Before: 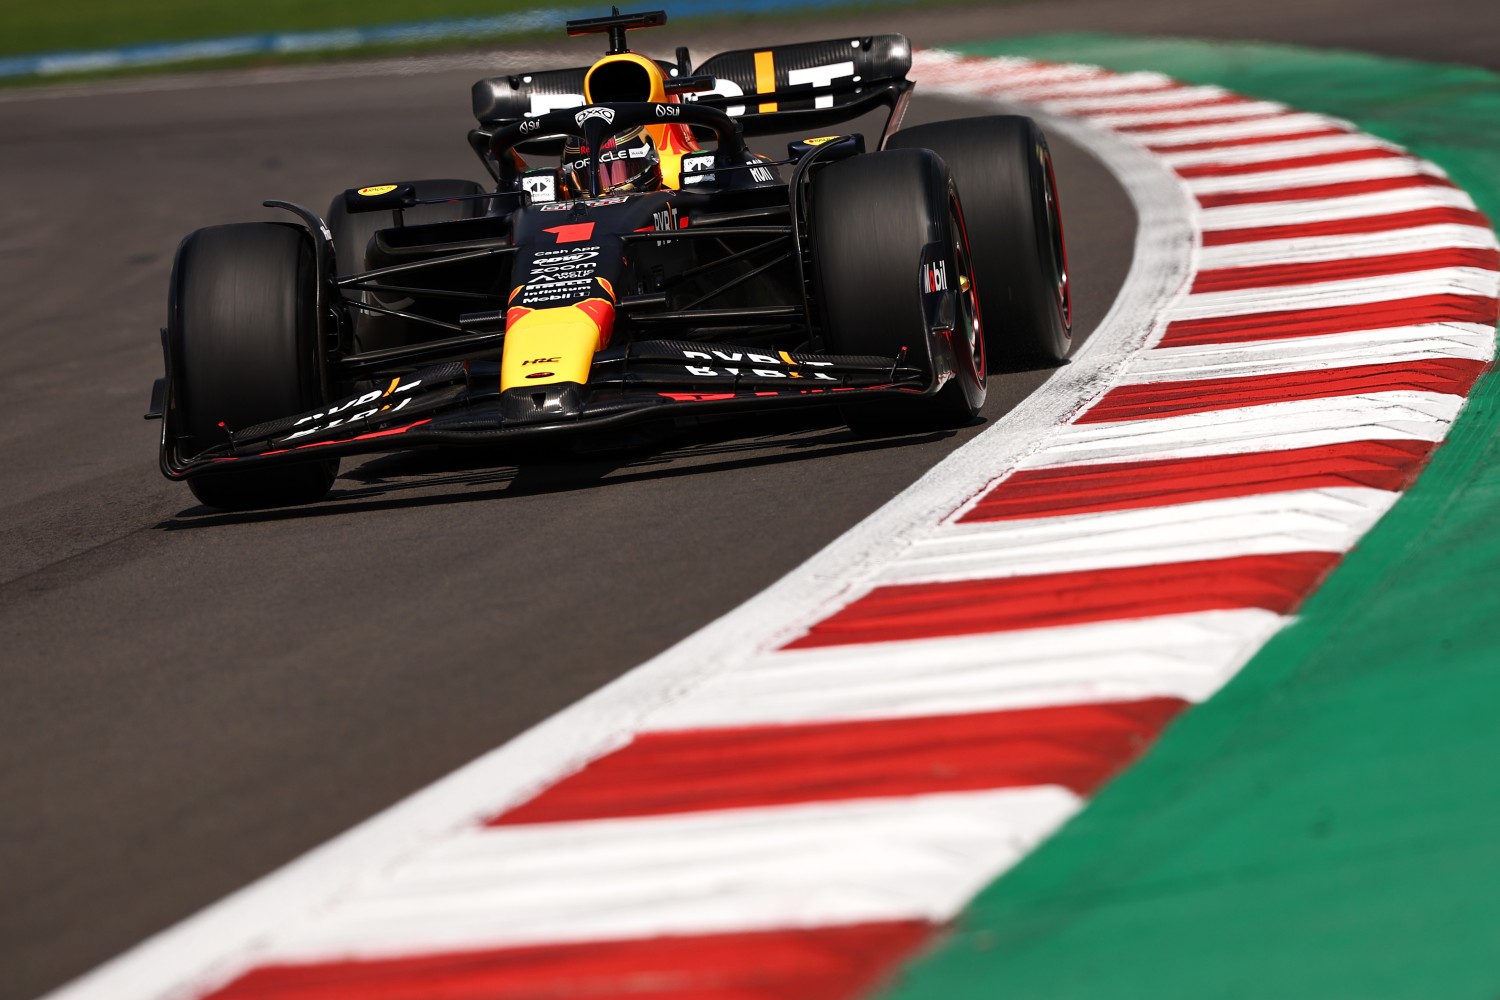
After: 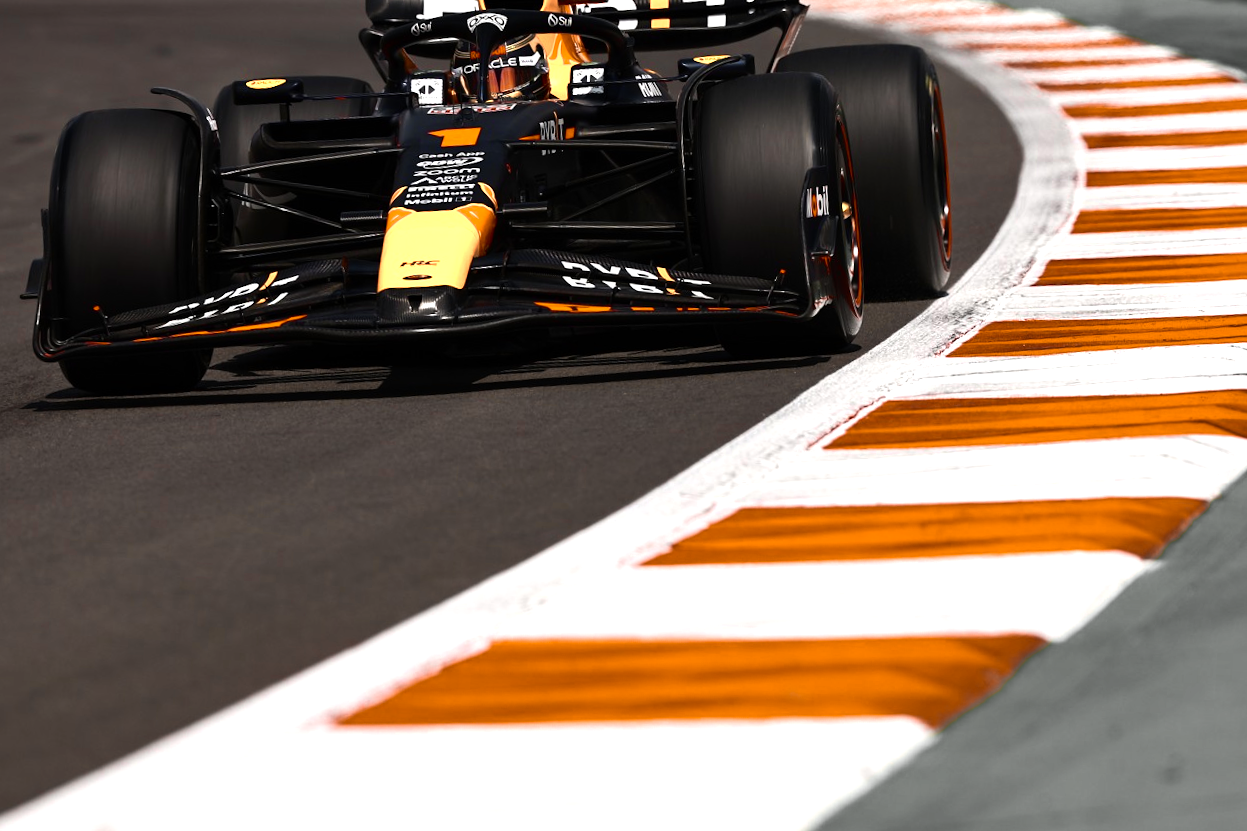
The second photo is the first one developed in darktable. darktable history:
color zones: curves: ch0 [(0.009, 0.528) (0.136, 0.6) (0.255, 0.586) (0.39, 0.528) (0.522, 0.584) (0.686, 0.736) (0.849, 0.561)]; ch1 [(0.045, 0.781) (0.14, 0.416) (0.257, 0.695) (0.442, 0.032) (0.738, 0.338) (0.818, 0.632) (0.891, 0.741) (1, 0.704)]; ch2 [(0, 0.667) (0.141, 0.52) (0.26, 0.37) (0.474, 0.432) (0.743, 0.286)]
tone equalizer: -8 EV -0.417 EV, -7 EV -0.389 EV, -6 EV -0.333 EV, -5 EV -0.222 EV, -3 EV 0.222 EV, -2 EV 0.333 EV, -1 EV 0.389 EV, +0 EV 0.417 EV, edges refinement/feathering 500, mask exposure compensation -1.57 EV, preserve details no
crop and rotate: angle -3.27°, left 5.211%, top 5.211%, right 4.607%, bottom 4.607%
